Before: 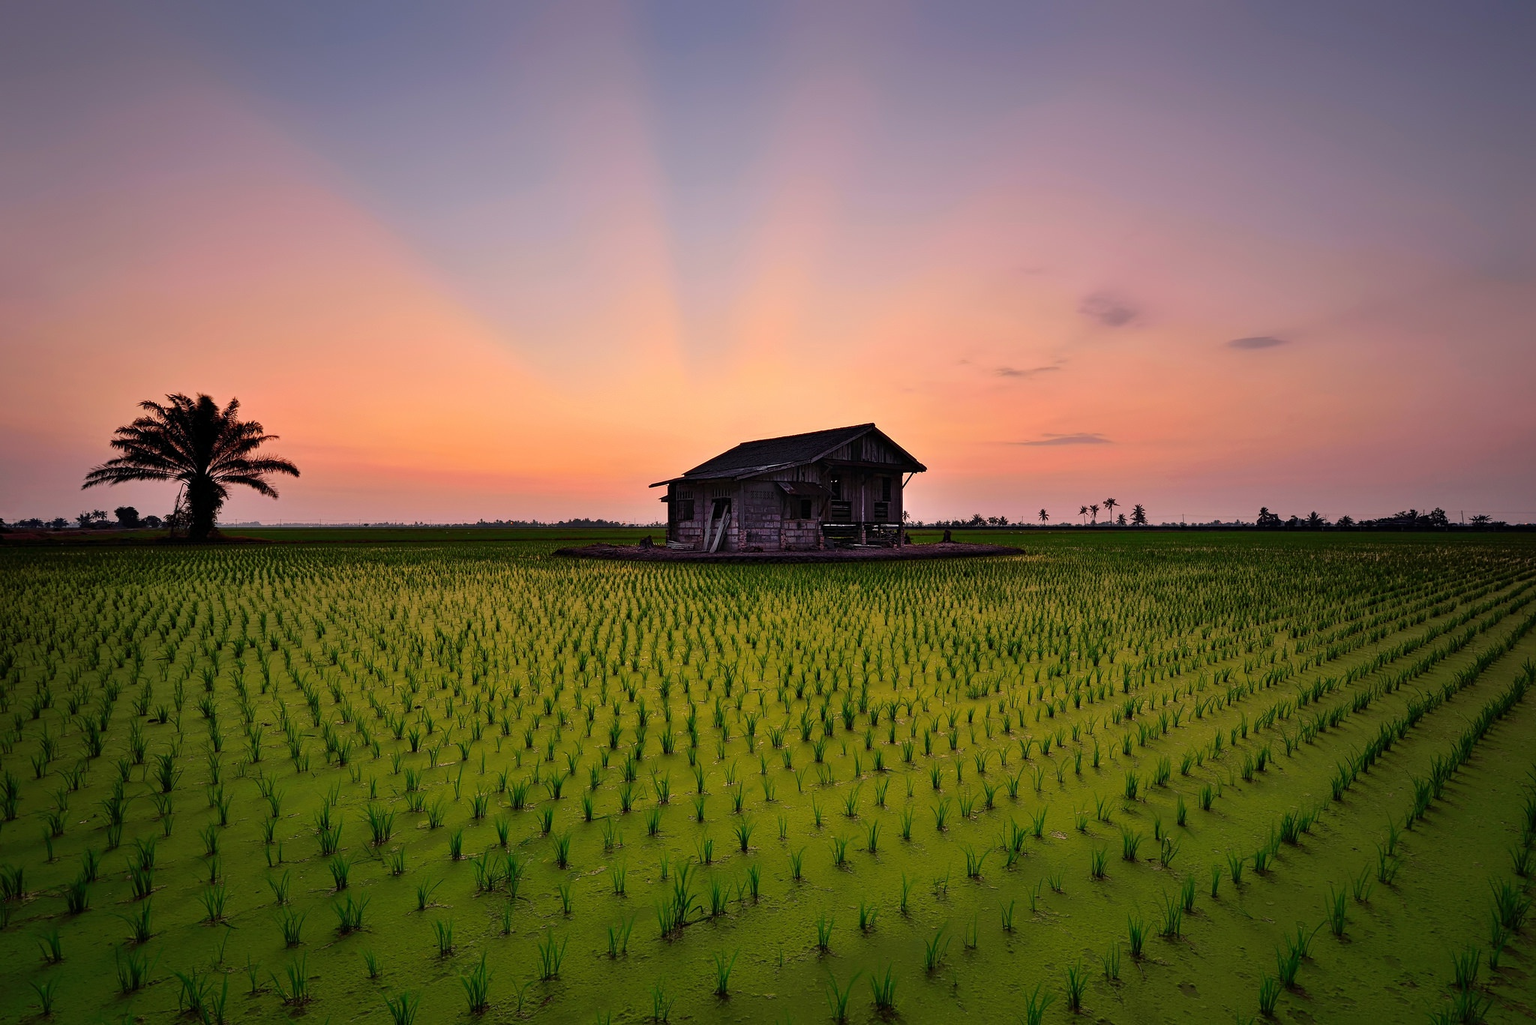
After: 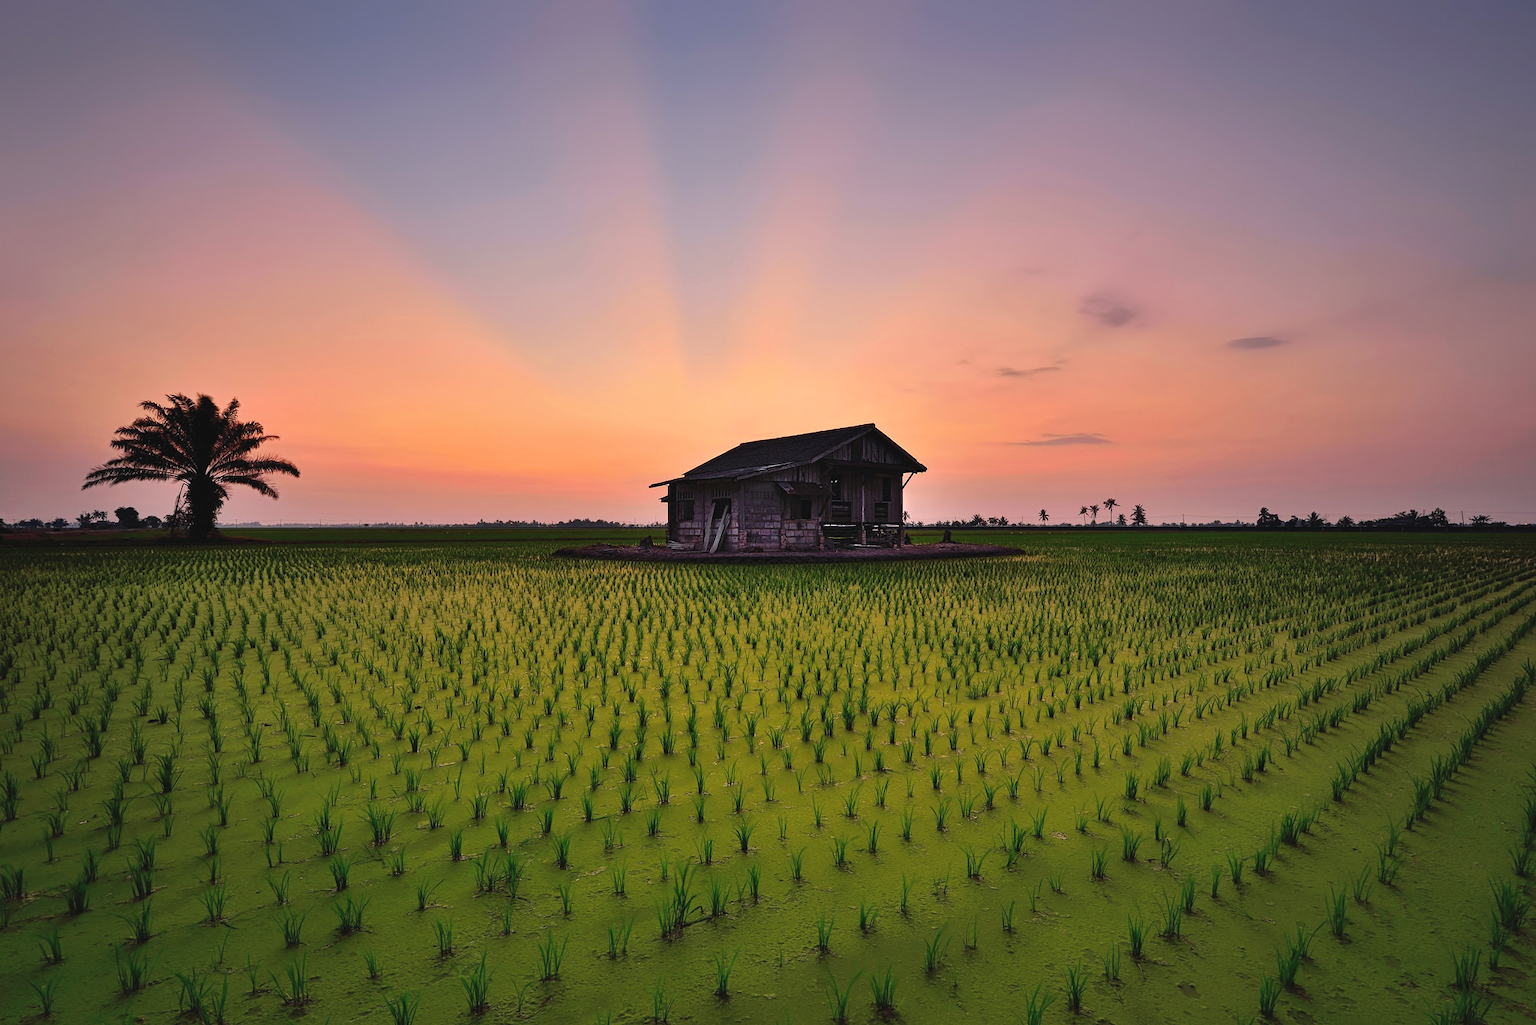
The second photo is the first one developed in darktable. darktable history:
shadows and highlights: shadows 36.09, highlights -35.13, soften with gaussian
exposure: black level correction -0.005, exposure 0.05 EV, compensate exposure bias true, compensate highlight preservation false
